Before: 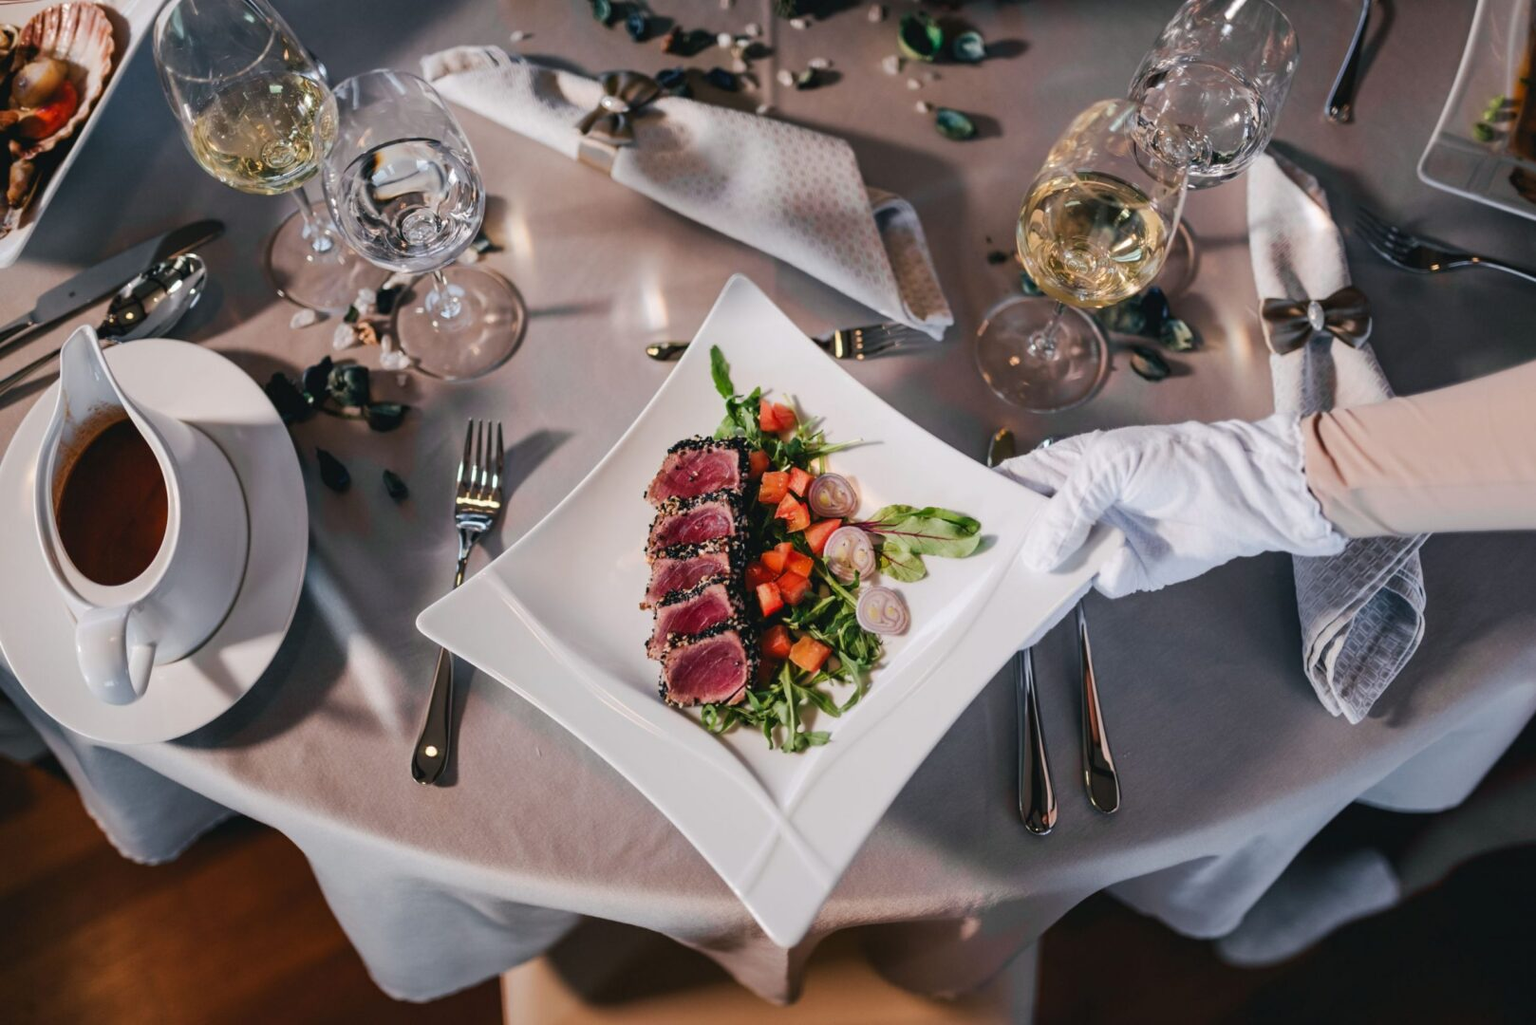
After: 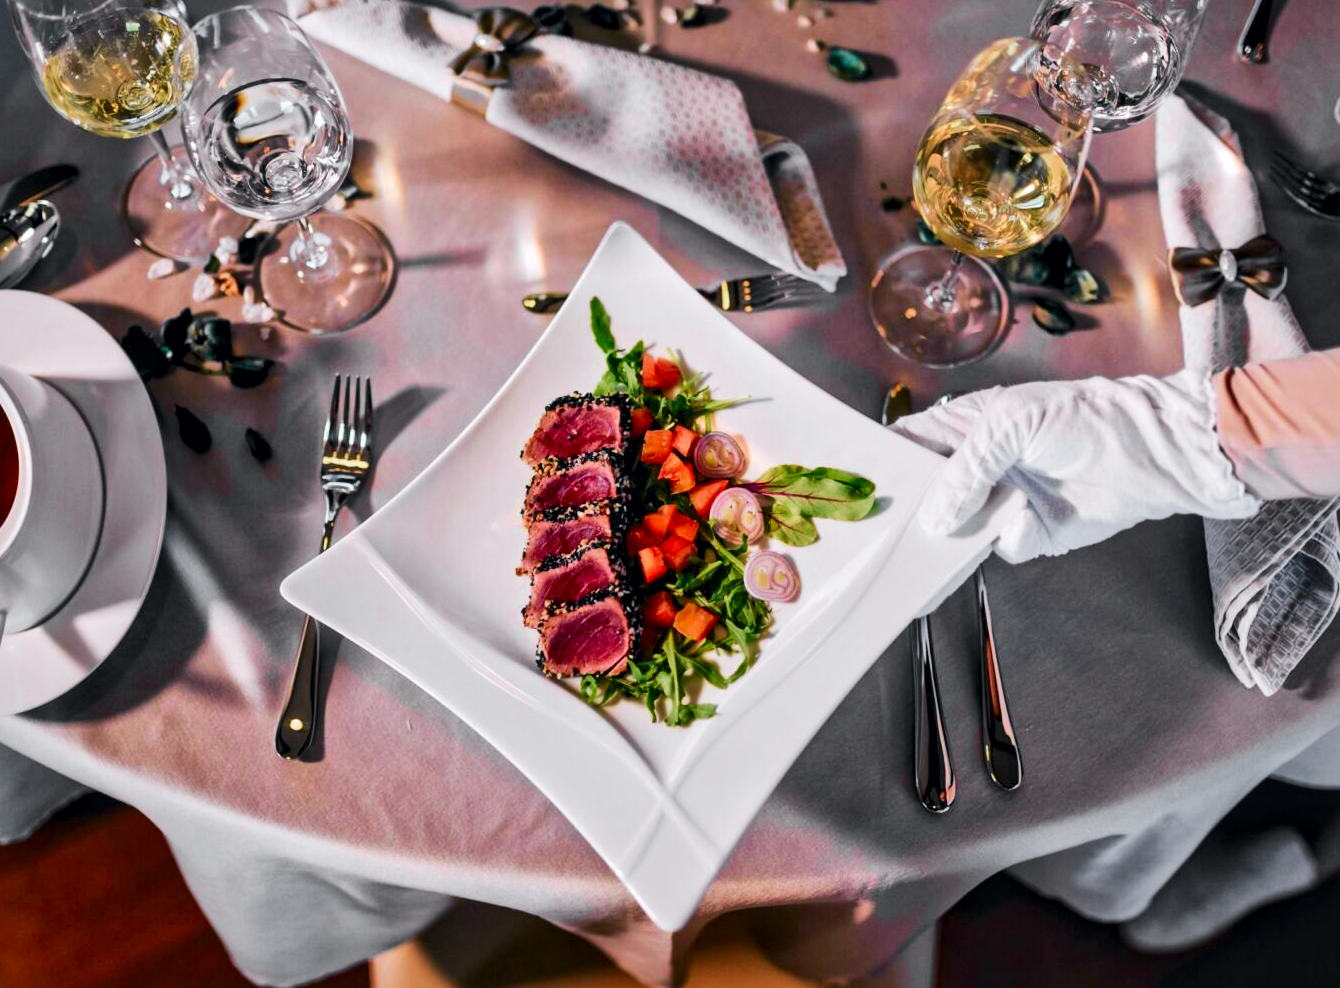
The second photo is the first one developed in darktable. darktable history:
crop: left 9.807%, top 6.259%, right 7.334%, bottom 2.177%
local contrast: mode bilateral grid, contrast 20, coarseness 19, detail 163%, midtone range 0.2
tone curve: curves: ch0 [(0, 0) (0.071, 0.047) (0.266, 0.26) (0.491, 0.552) (0.753, 0.818) (1, 0.983)]; ch1 [(0, 0) (0.346, 0.307) (0.408, 0.369) (0.463, 0.443) (0.482, 0.493) (0.502, 0.5) (0.517, 0.518) (0.546, 0.576) (0.588, 0.643) (0.651, 0.709) (1, 1)]; ch2 [(0, 0) (0.346, 0.34) (0.434, 0.46) (0.485, 0.494) (0.5, 0.494) (0.517, 0.503) (0.535, 0.545) (0.583, 0.634) (0.625, 0.686) (1, 1)], color space Lab, independent channels, preserve colors none
velvia: on, module defaults
color zones: curves: ch0 [(0, 0.444) (0.143, 0.442) (0.286, 0.441) (0.429, 0.441) (0.571, 0.441) (0.714, 0.441) (0.857, 0.442) (1, 0.444)]
